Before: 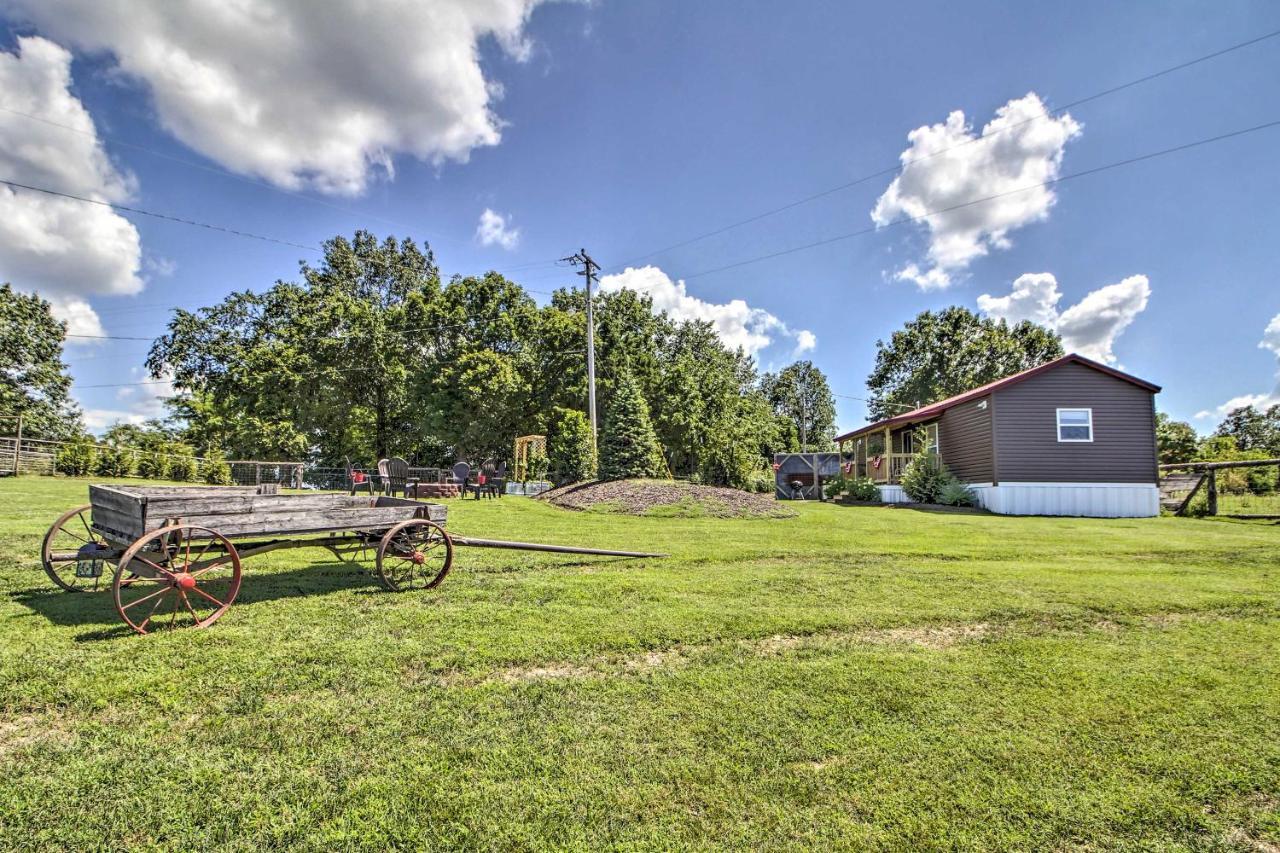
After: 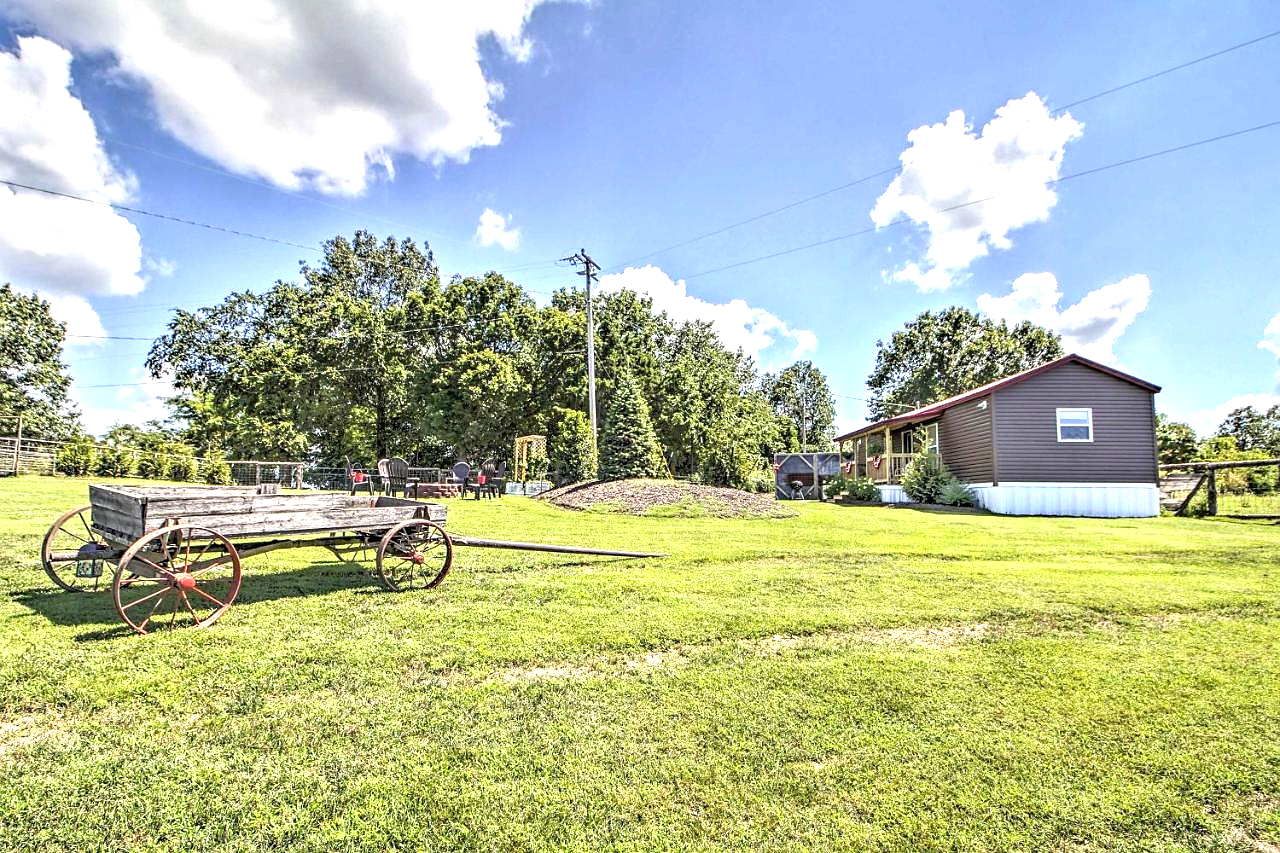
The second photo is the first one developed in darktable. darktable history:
tone equalizer: -8 EV -0.432 EV, -7 EV -0.385 EV, -6 EV -0.333 EV, -5 EV -0.226 EV, -3 EV 0.235 EV, -2 EV 0.356 EV, -1 EV 0.395 EV, +0 EV 0.442 EV, mask exposure compensation -0.493 EV
sharpen: radius 0.999
exposure: black level correction 0, exposure 0.498 EV, compensate exposure bias true, compensate highlight preservation false
